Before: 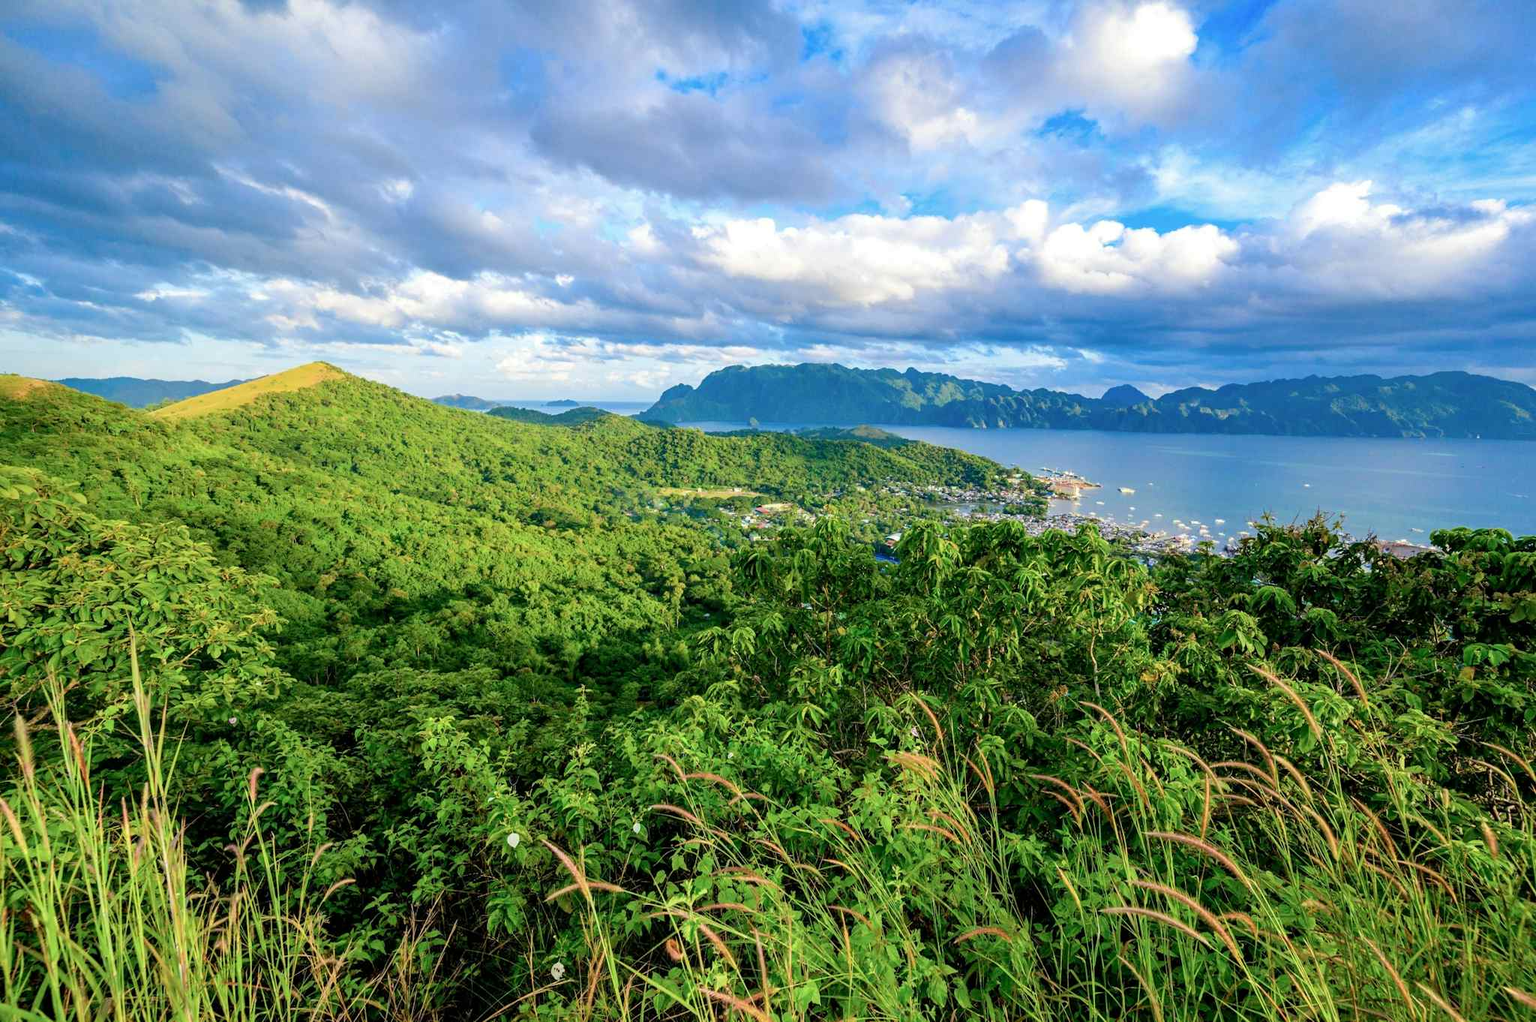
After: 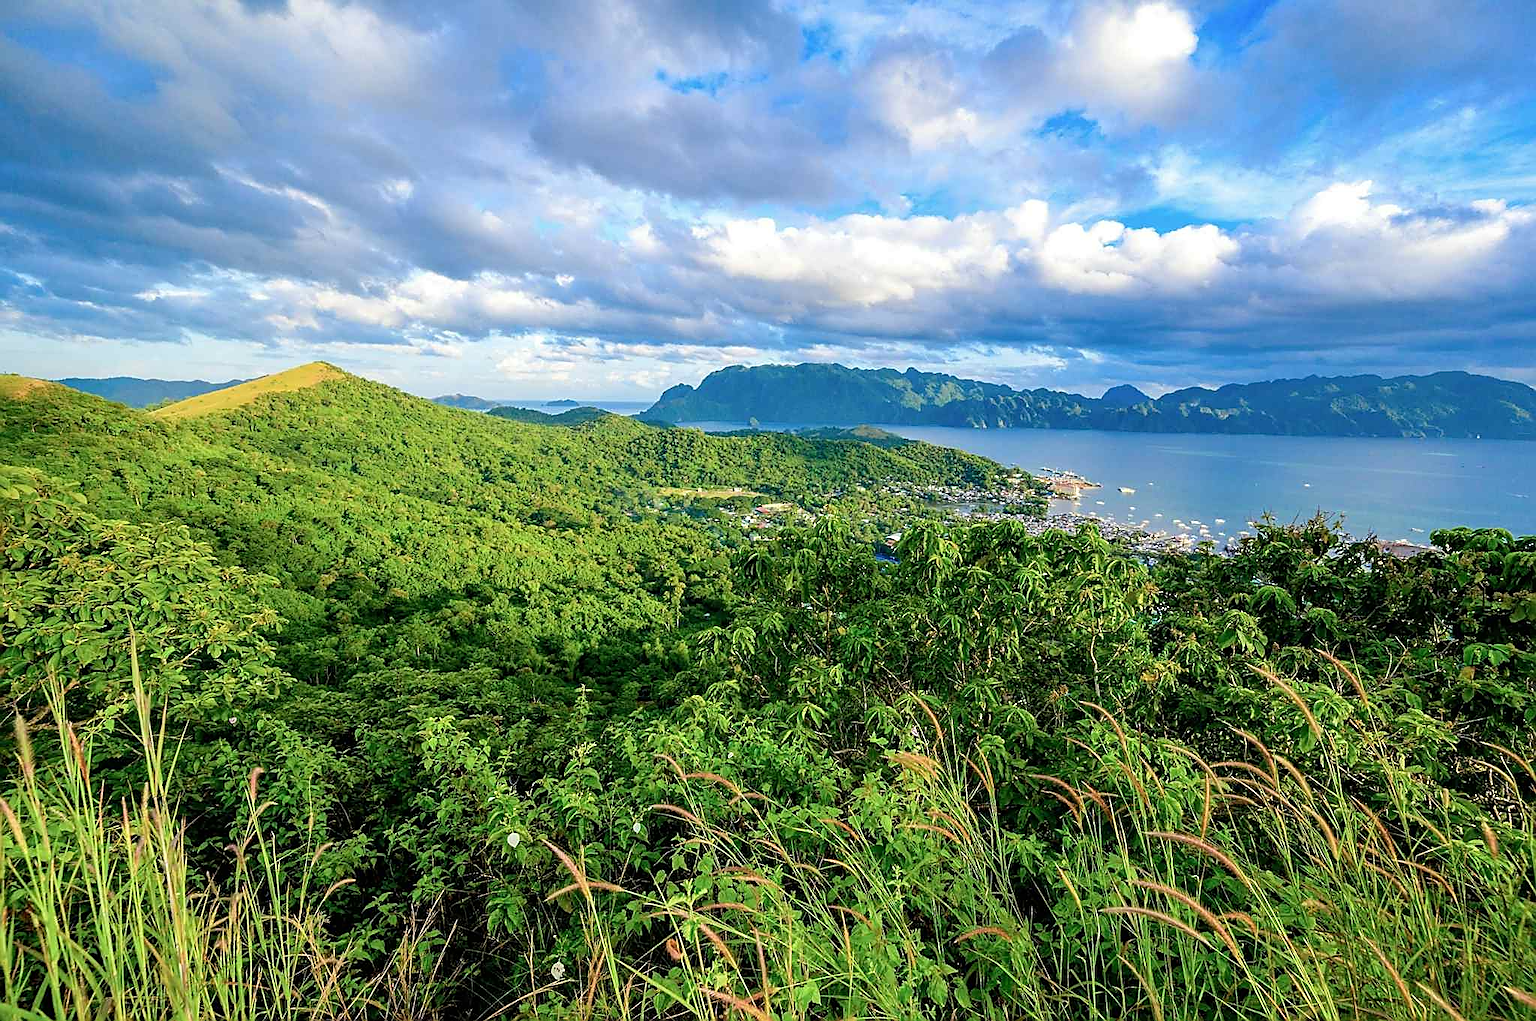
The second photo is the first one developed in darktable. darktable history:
sharpen: radius 1.42, amount 1.24, threshold 0.692
